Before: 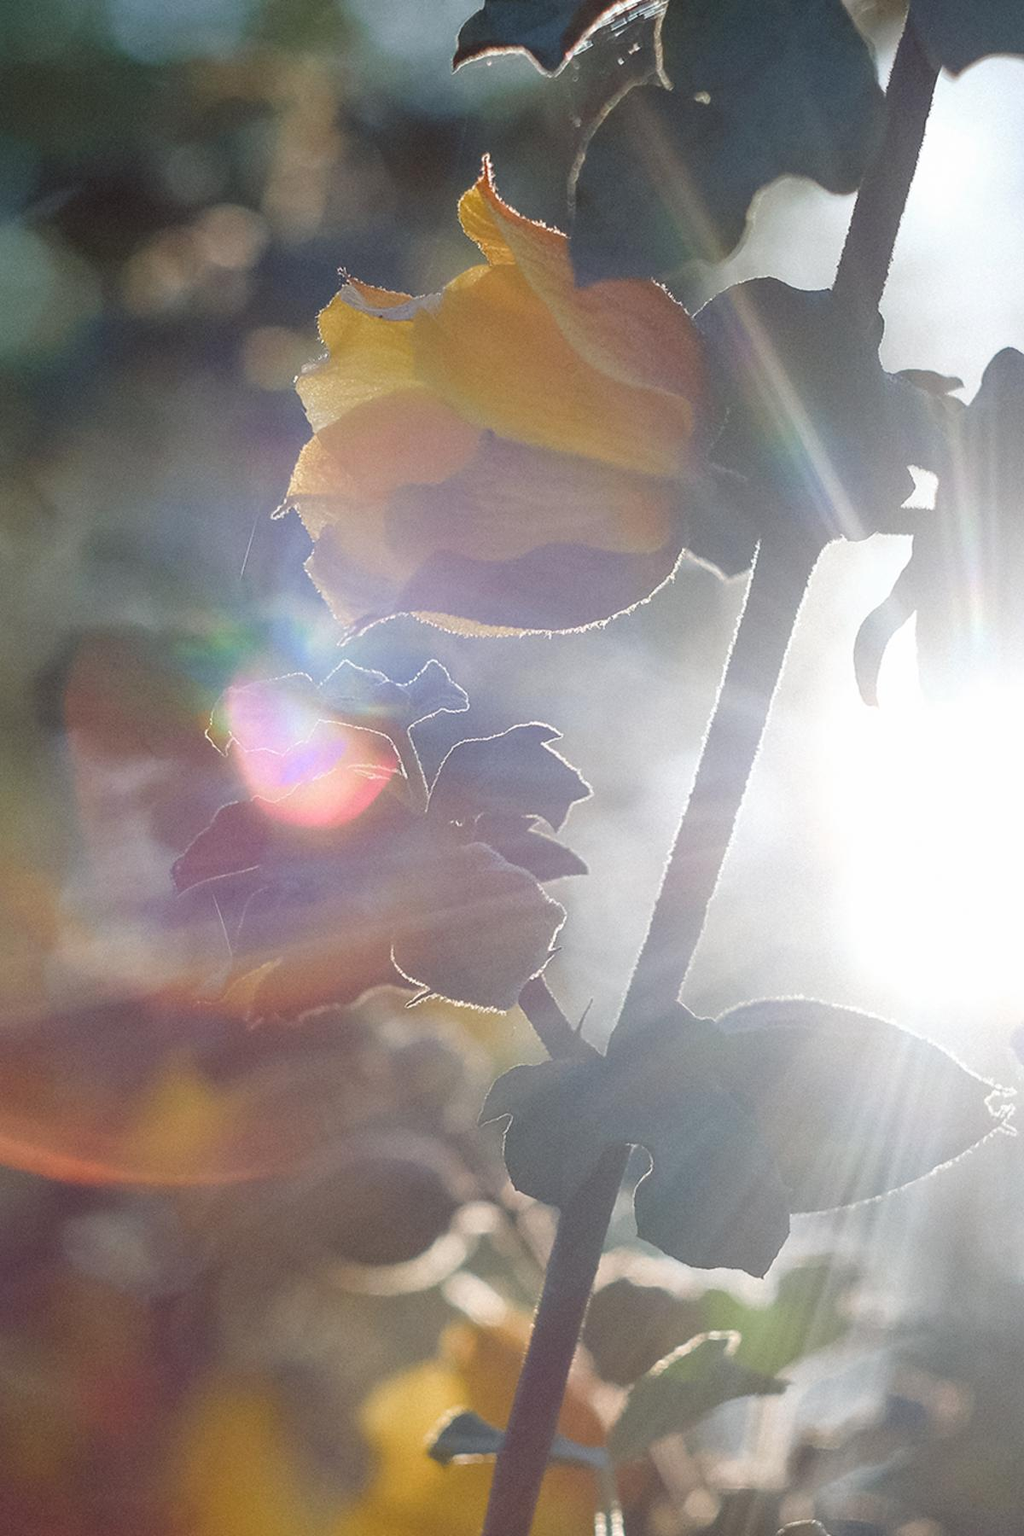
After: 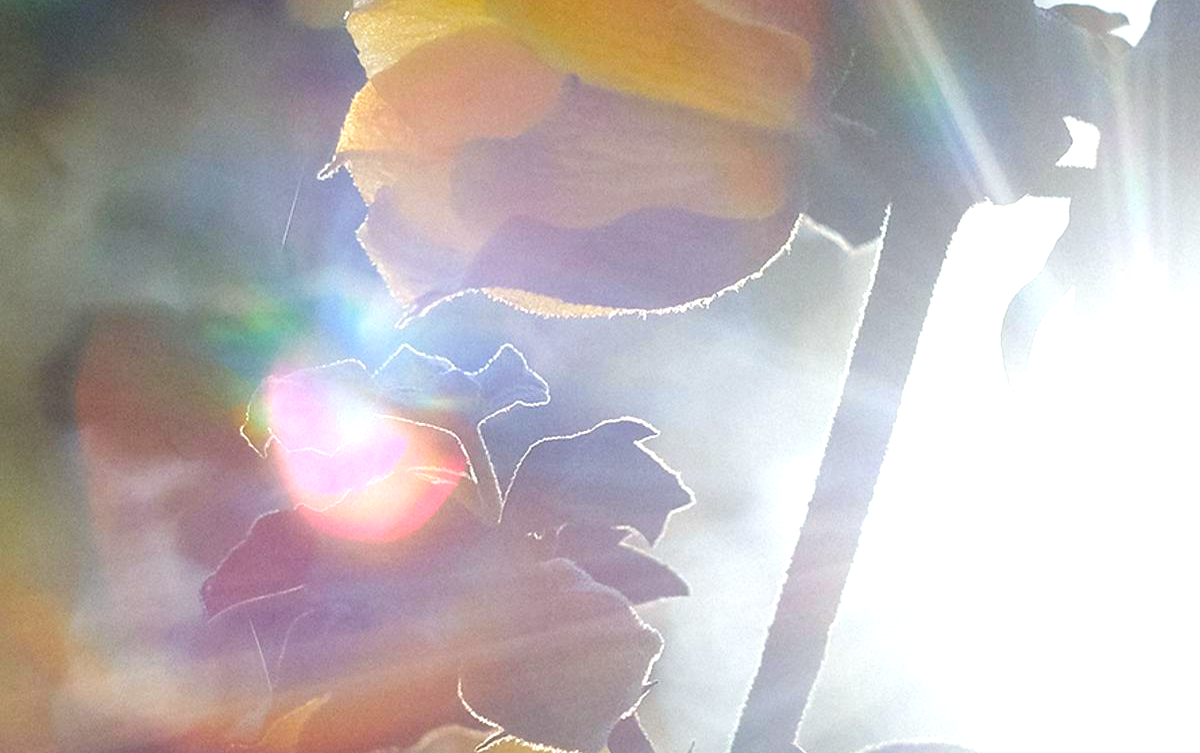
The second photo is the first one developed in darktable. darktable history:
color balance rgb: perceptual saturation grading › global saturation 20%, global vibrance 20%
color correction: highlights a* -2.73, highlights b* -2.09, shadows a* 2.41, shadows b* 2.73
exposure: exposure 0.485 EV, compensate highlight preservation false
crop and rotate: top 23.84%, bottom 34.294%
